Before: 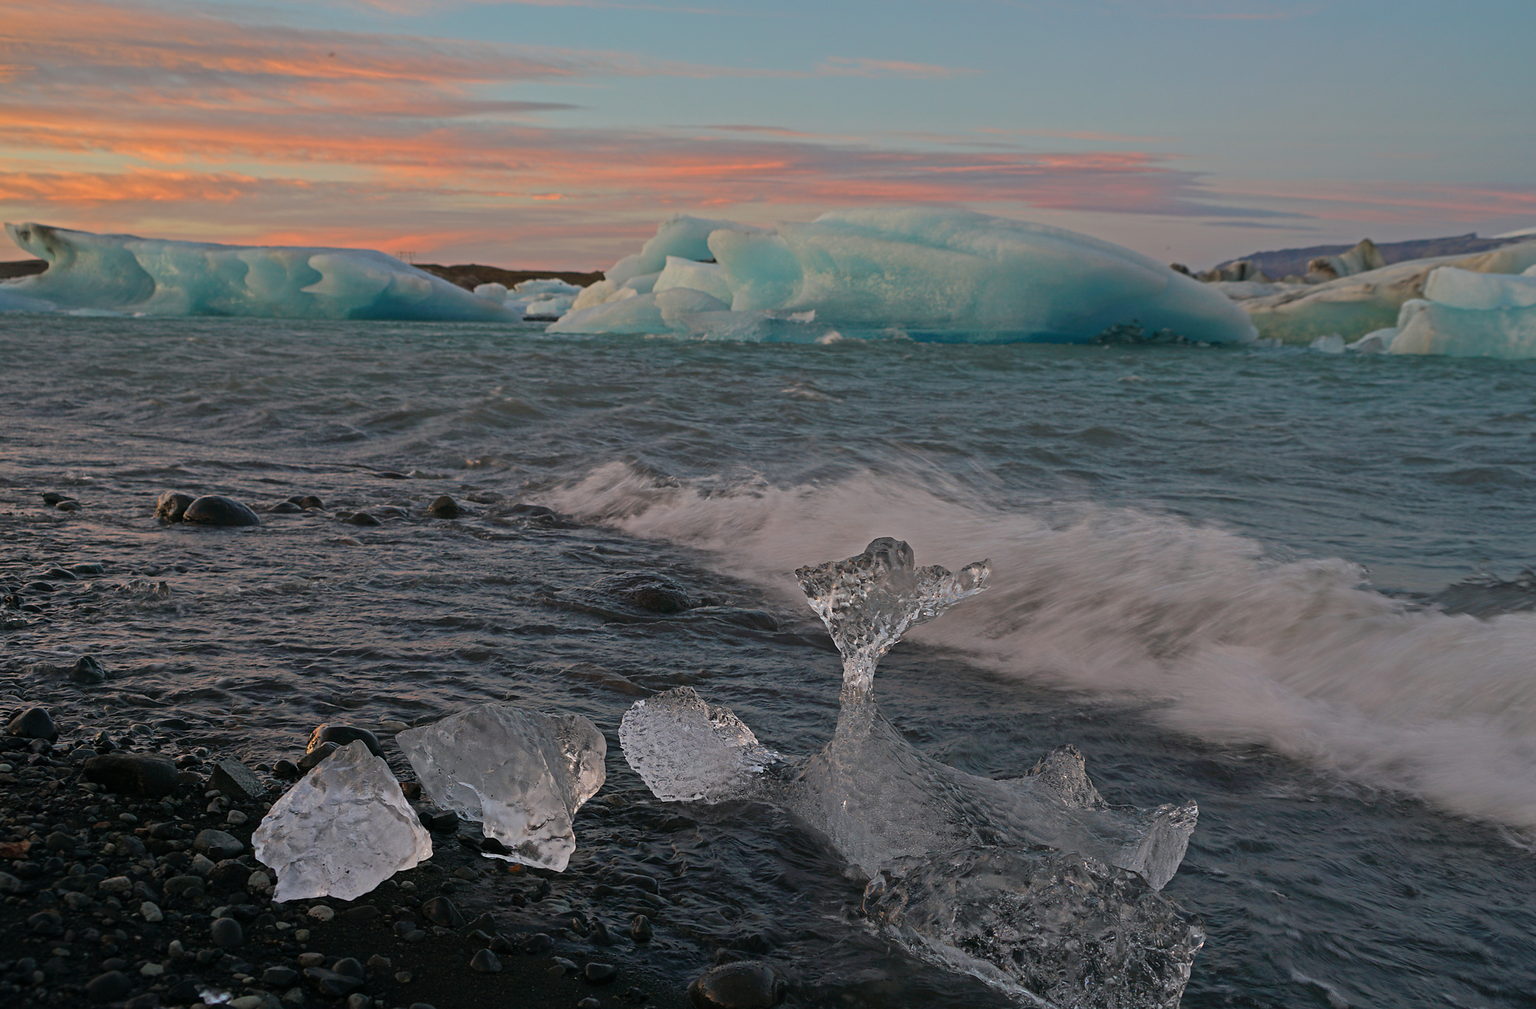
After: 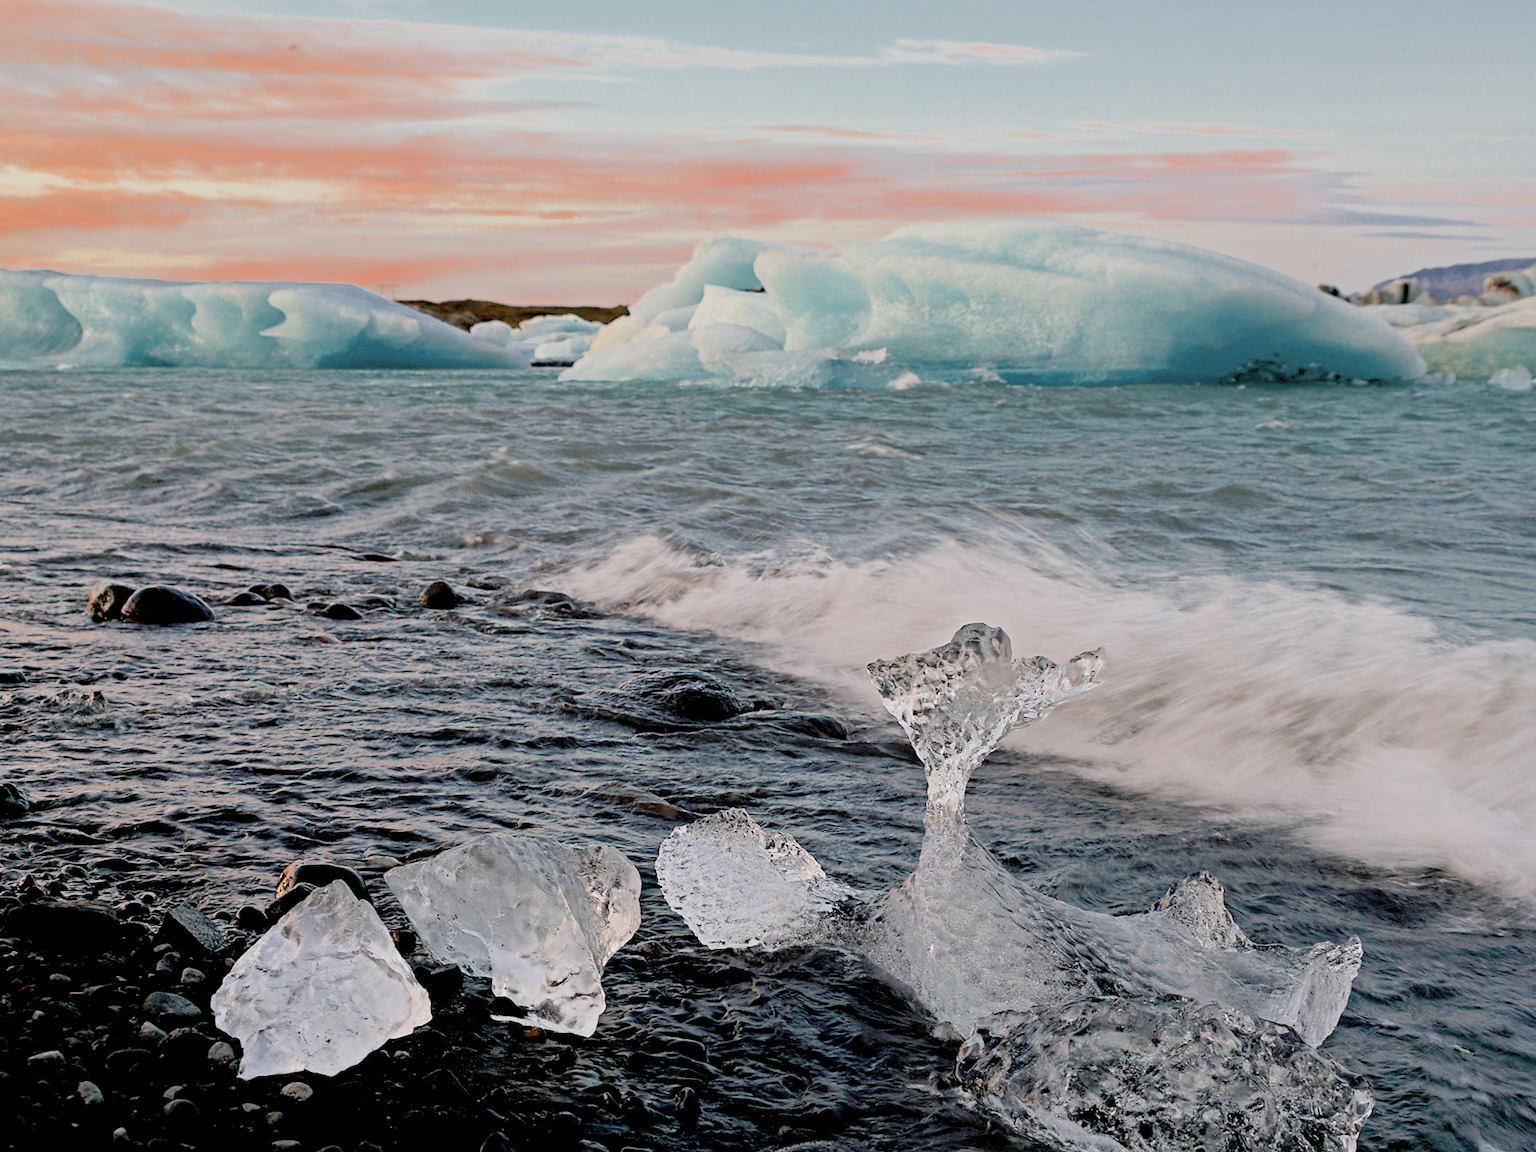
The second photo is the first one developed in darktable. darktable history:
exposure: black level correction 0.016, exposure 1.771 EV, compensate exposure bias true, compensate highlight preservation false
color correction: highlights b* -0.029
crop and rotate: angle 0.931°, left 4.4%, top 1.178%, right 11.383%, bottom 2.688%
filmic rgb: middle gray luminance 29.84%, black relative exposure -8.94 EV, white relative exposure 6.98 EV, target black luminance 0%, hardness 2.95, latitude 2.07%, contrast 0.96, highlights saturation mix 4.29%, shadows ↔ highlights balance 12.18%
color zones: curves: ch0 [(0, 0.5) (0.125, 0.4) (0.25, 0.5) (0.375, 0.4) (0.5, 0.4) (0.625, 0.35) (0.75, 0.35) (0.875, 0.5)]; ch1 [(0, 0.35) (0.125, 0.45) (0.25, 0.35) (0.375, 0.35) (0.5, 0.35) (0.625, 0.35) (0.75, 0.45) (0.875, 0.35)]; ch2 [(0, 0.6) (0.125, 0.5) (0.25, 0.5) (0.375, 0.6) (0.5, 0.6) (0.625, 0.5) (0.75, 0.5) (0.875, 0.5)]
